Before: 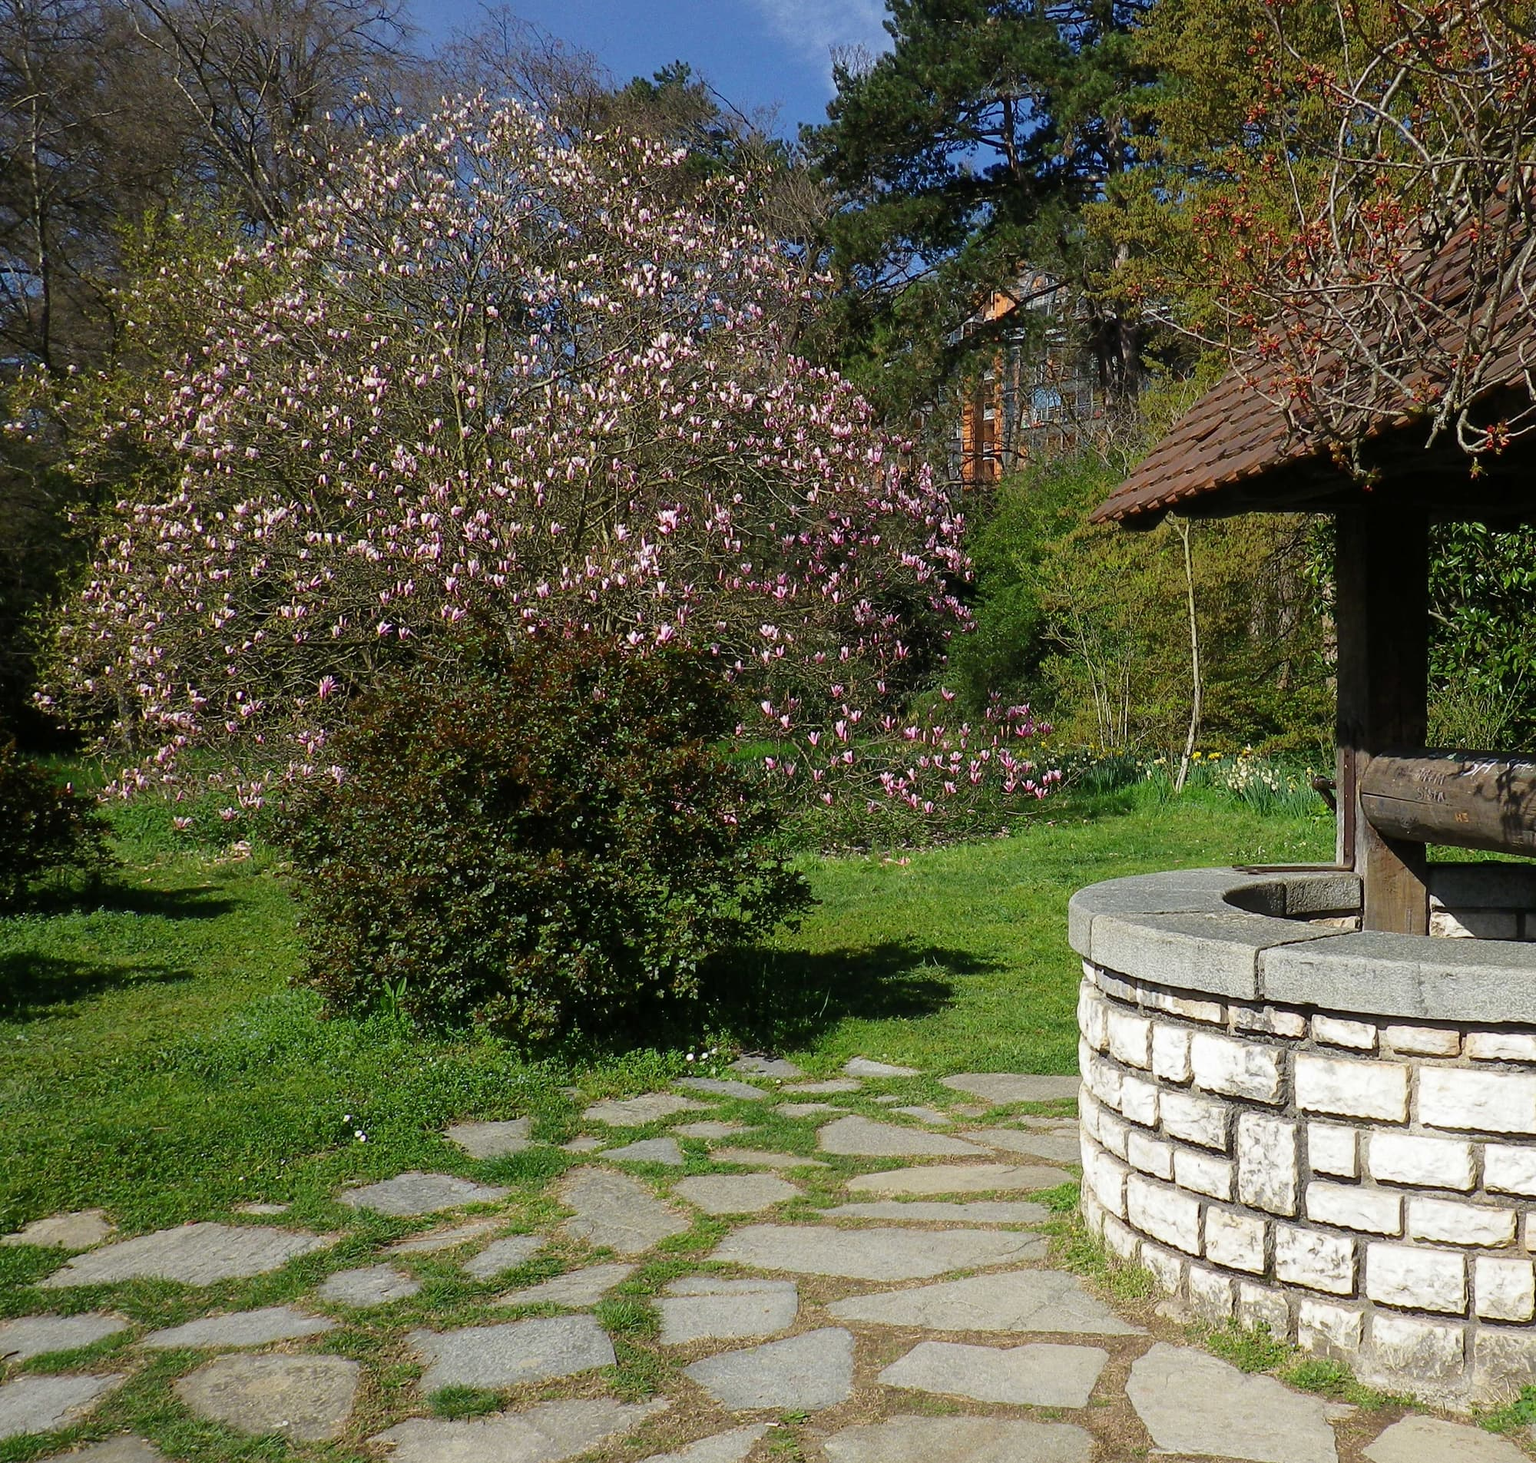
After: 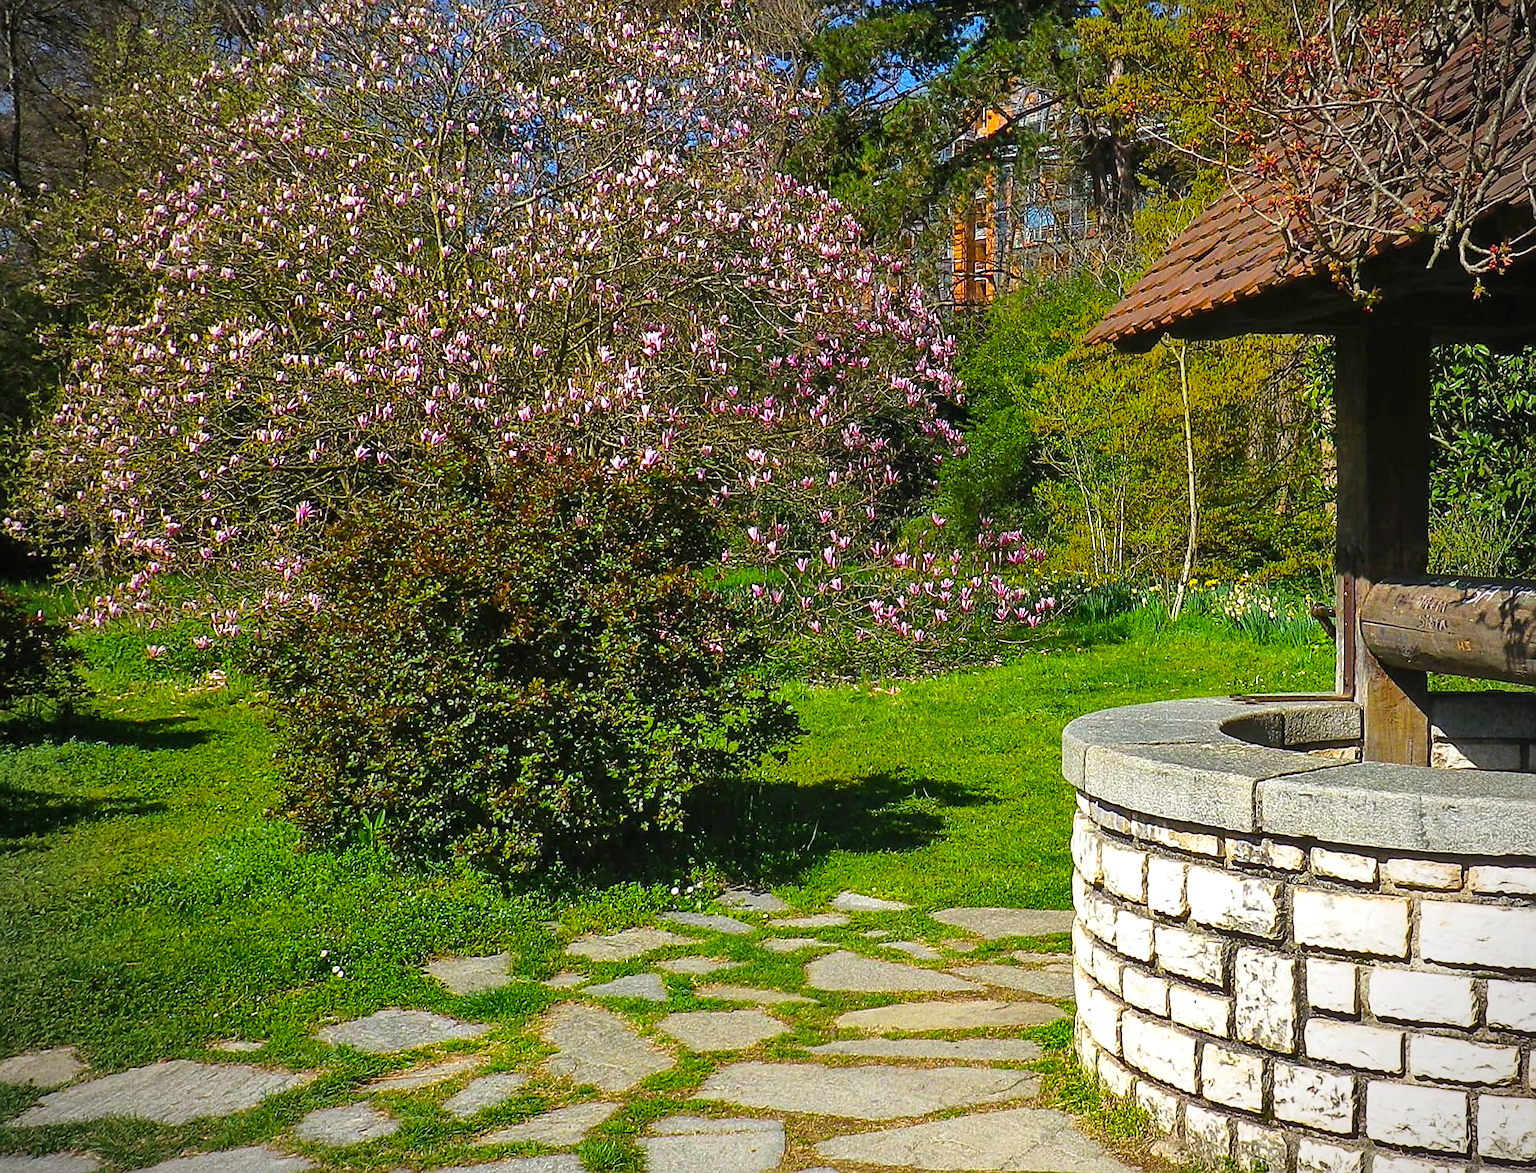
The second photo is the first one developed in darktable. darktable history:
sharpen: on, module defaults
local contrast: detail 110%
crop and rotate: left 1.955%, top 12.763%, right 0.238%, bottom 8.787%
vignetting: brightness -0.483, unbound false
exposure: exposure 0.496 EV, compensate exposure bias true, compensate highlight preservation false
color balance rgb: highlights gain › chroma 0.262%, highlights gain › hue 332.24°, perceptual saturation grading › global saturation 36.492%, global vibrance 31.311%
shadows and highlights: low approximation 0.01, soften with gaussian
